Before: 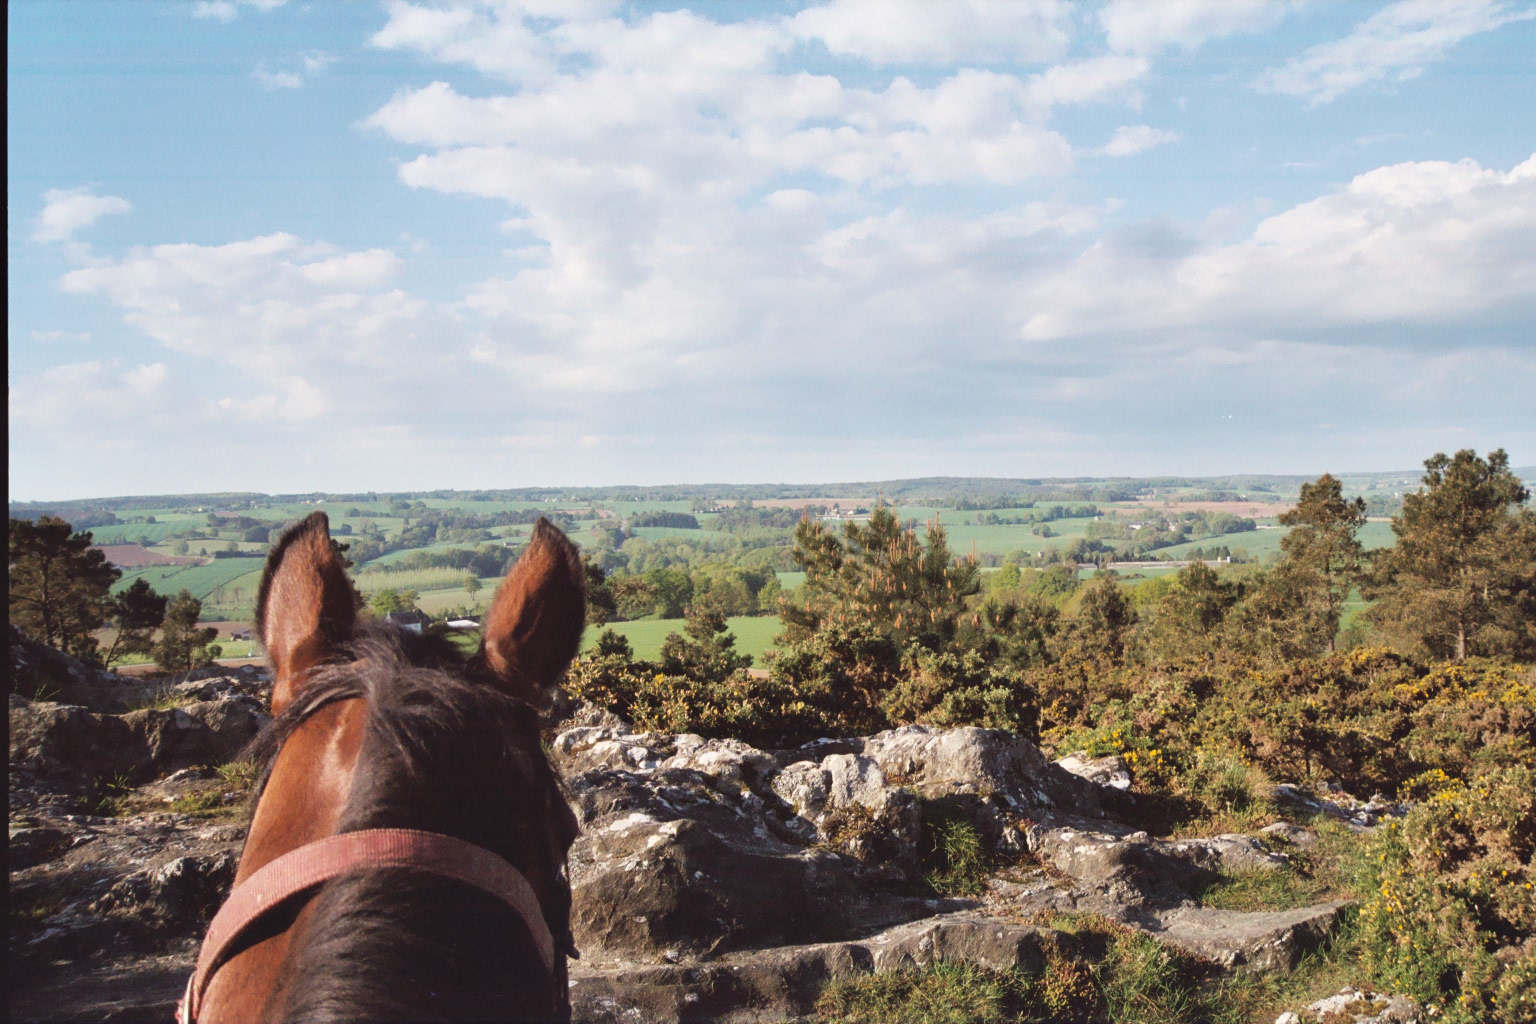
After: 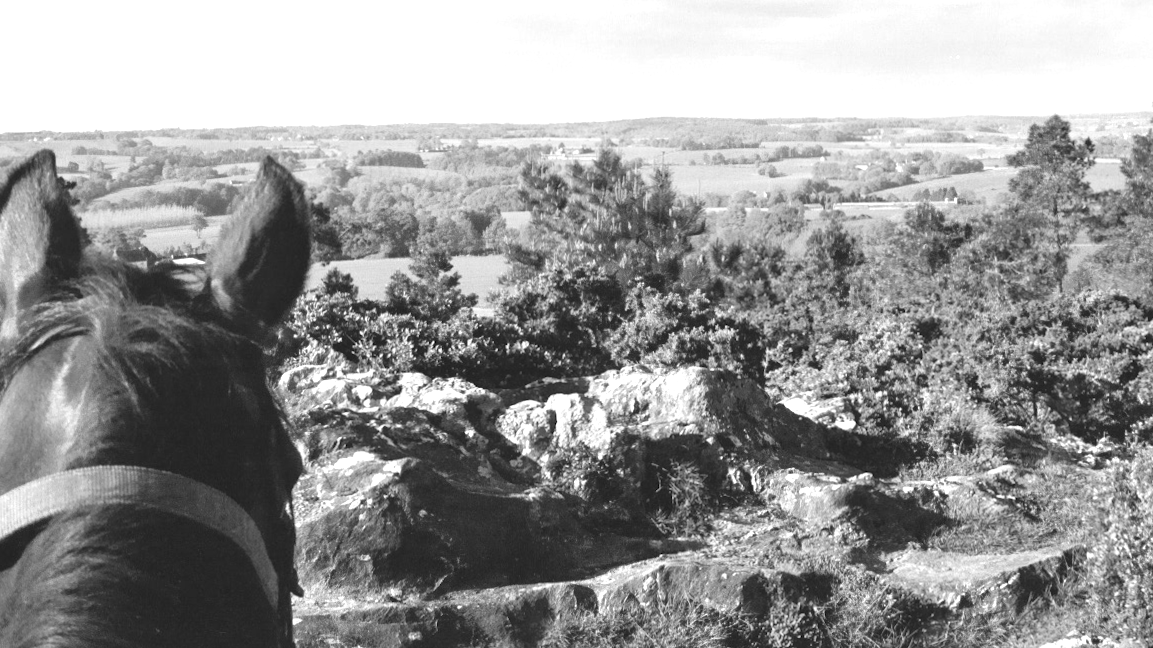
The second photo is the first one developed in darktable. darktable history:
crop and rotate: left 17.299%, top 35.115%, right 7.015%, bottom 1.024%
exposure: exposure 0.74 EV, compensate highlight preservation false
monochrome: on, module defaults
color zones: curves: ch1 [(0.29, 0.492) (0.373, 0.185) (0.509, 0.481)]; ch2 [(0.25, 0.462) (0.749, 0.457)], mix 40.67%
rotate and perspective: rotation 0.192°, lens shift (horizontal) -0.015, crop left 0.005, crop right 0.996, crop top 0.006, crop bottom 0.99
